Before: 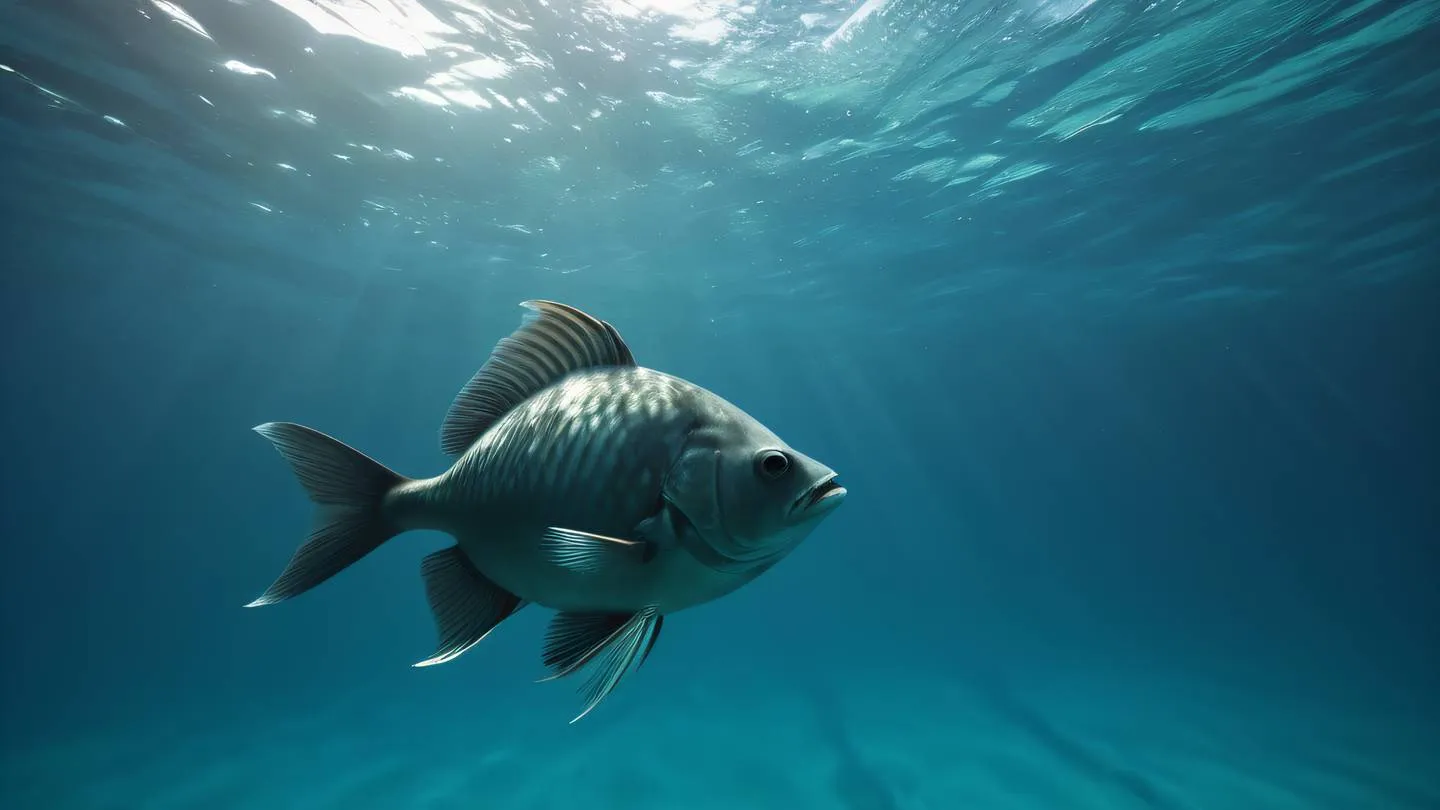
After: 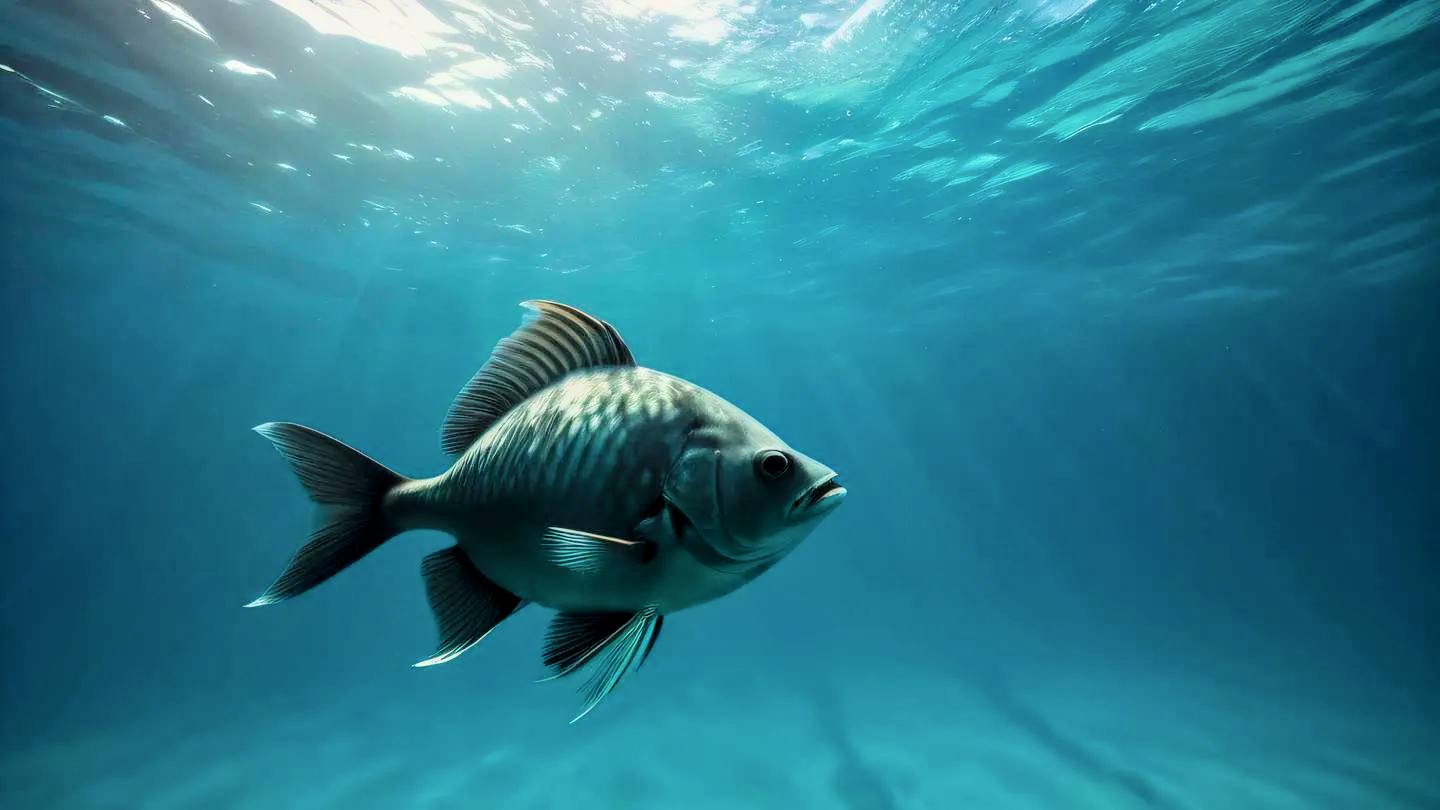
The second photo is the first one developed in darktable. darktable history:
local contrast: on, module defaults
color balance rgb: power › chroma 0.32%, power › hue 22.28°, global offset › luminance 0.467%, global offset › hue 169.43°, perceptual saturation grading › global saturation 29.548%, global vibrance 27.237%
color correction: highlights b* 3.05
exposure: black level correction 0, exposure 0.498 EV, compensate exposure bias true, compensate highlight preservation false
filmic rgb: black relative exposure -7.65 EV, white relative exposure 4.56 EV, threshold 3 EV, hardness 3.61, contrast 1.255, color science v6 (2022), enable highlight reconstruction true
contrast brightness saturation: saturation -0.056
